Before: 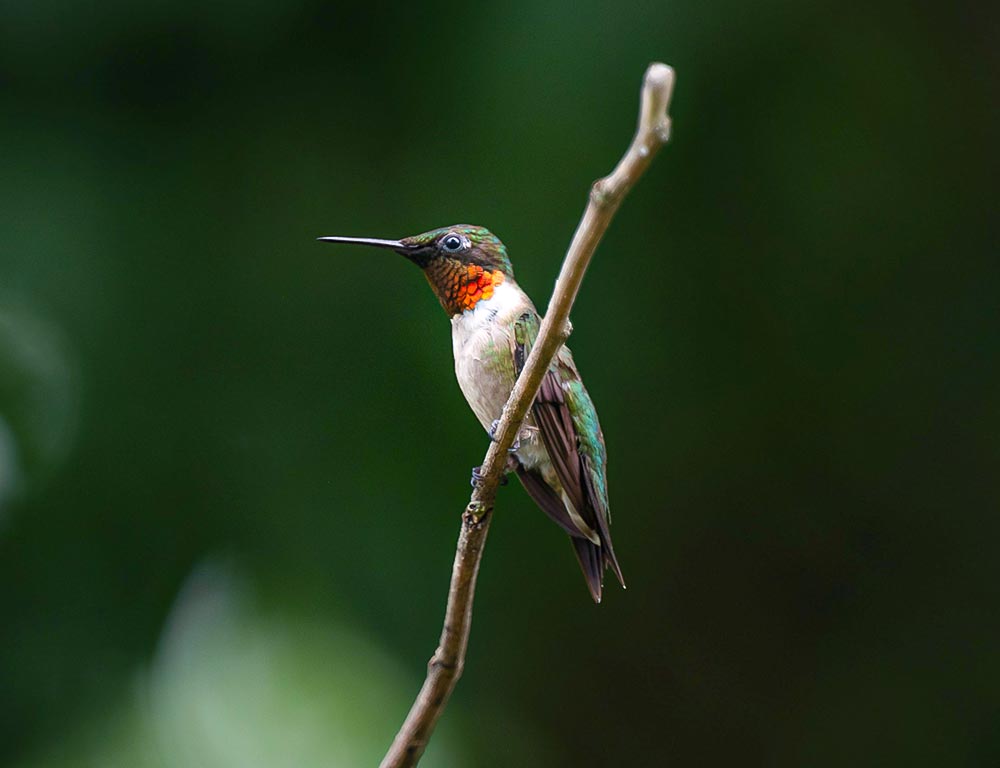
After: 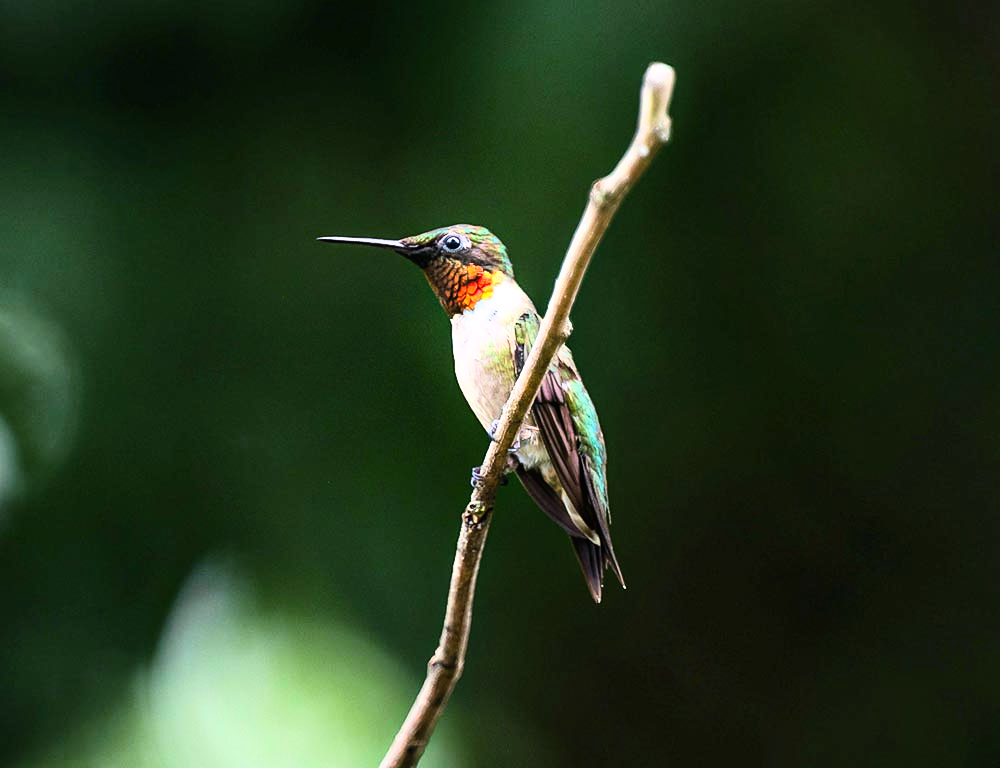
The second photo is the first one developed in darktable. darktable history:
base curve: curves: ch0 [(0, 0) (0.007, 0.004) (0.027, 0.03) (0.046, 0.07) (0.207, 0.54) (0.442, 0.872) (0.673, 0.972) (1, 1)], preserve colors average RGB
